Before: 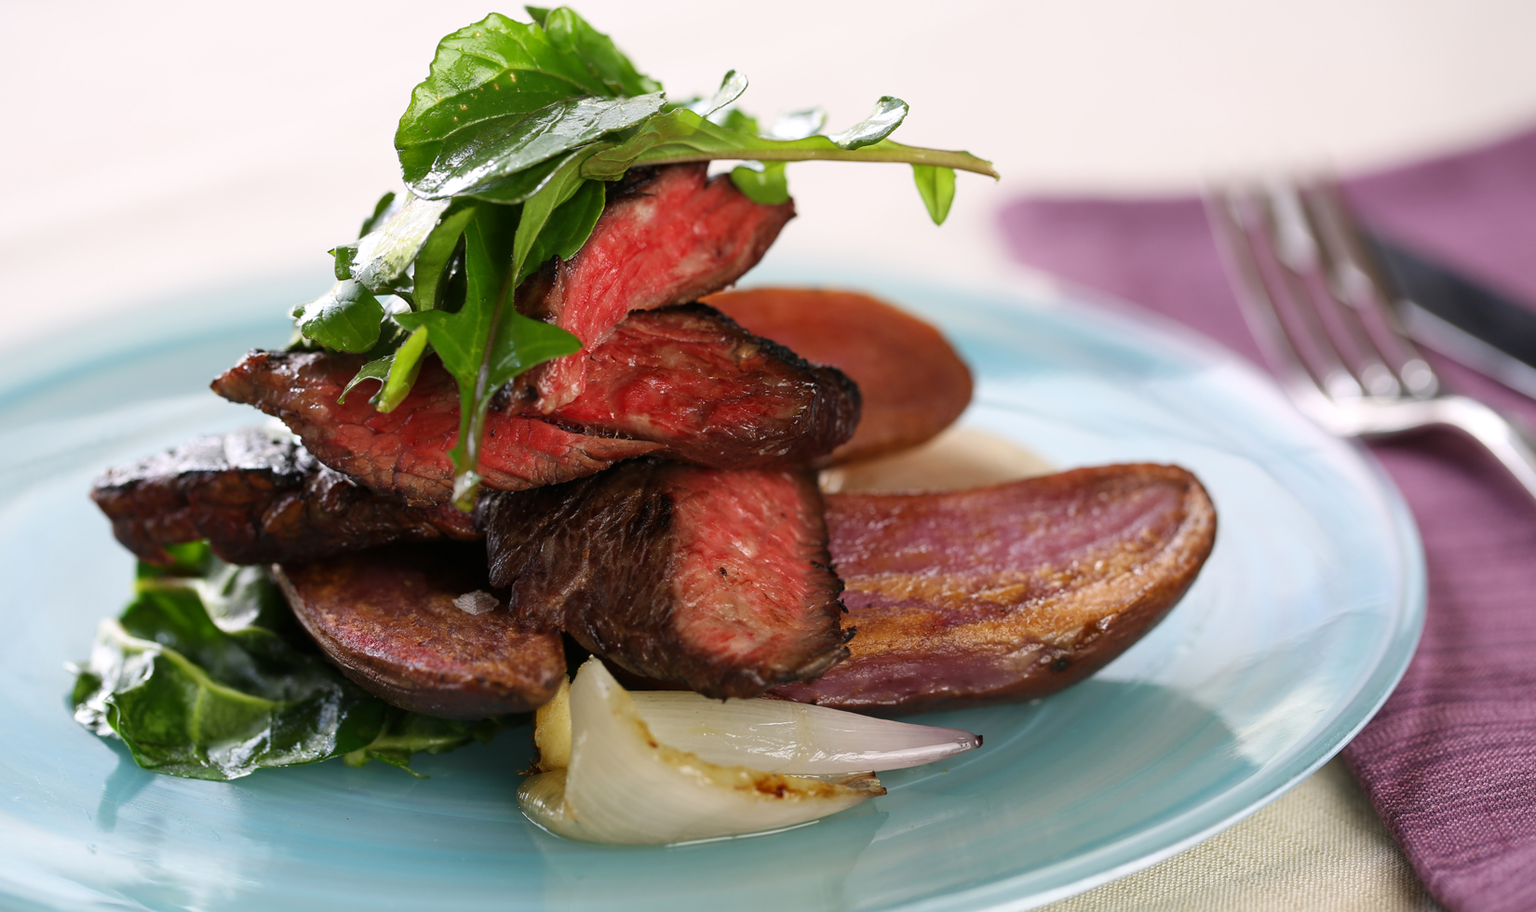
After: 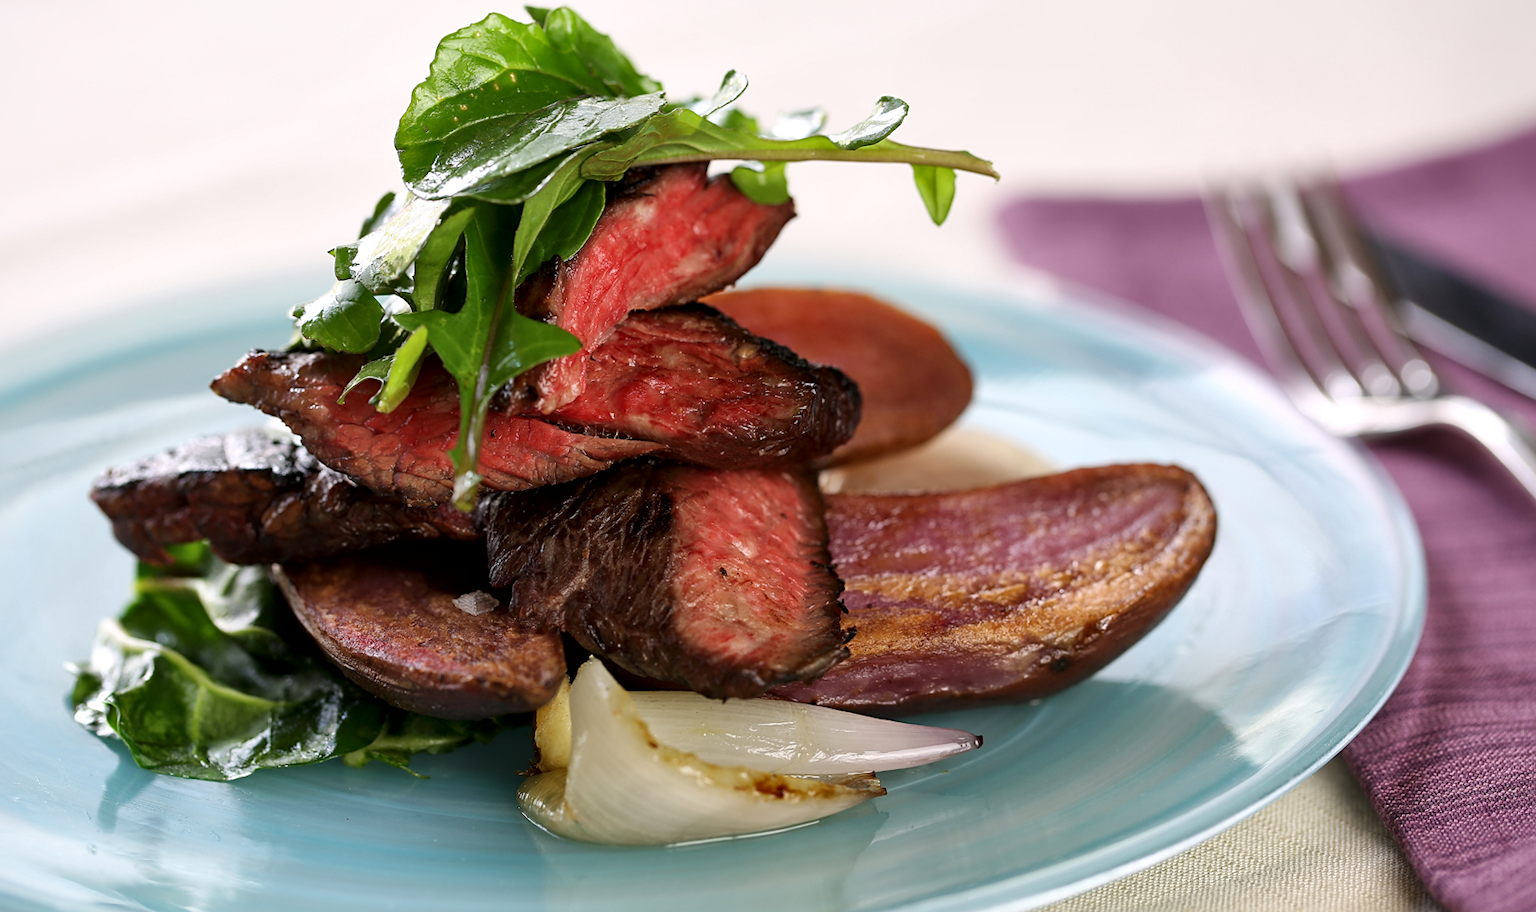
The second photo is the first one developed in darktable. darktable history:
sharpen: amount 0.2
local contrast: mode bilateral grid, contrast 20, coarseness 50, detail 141%, midtone range 0.2
